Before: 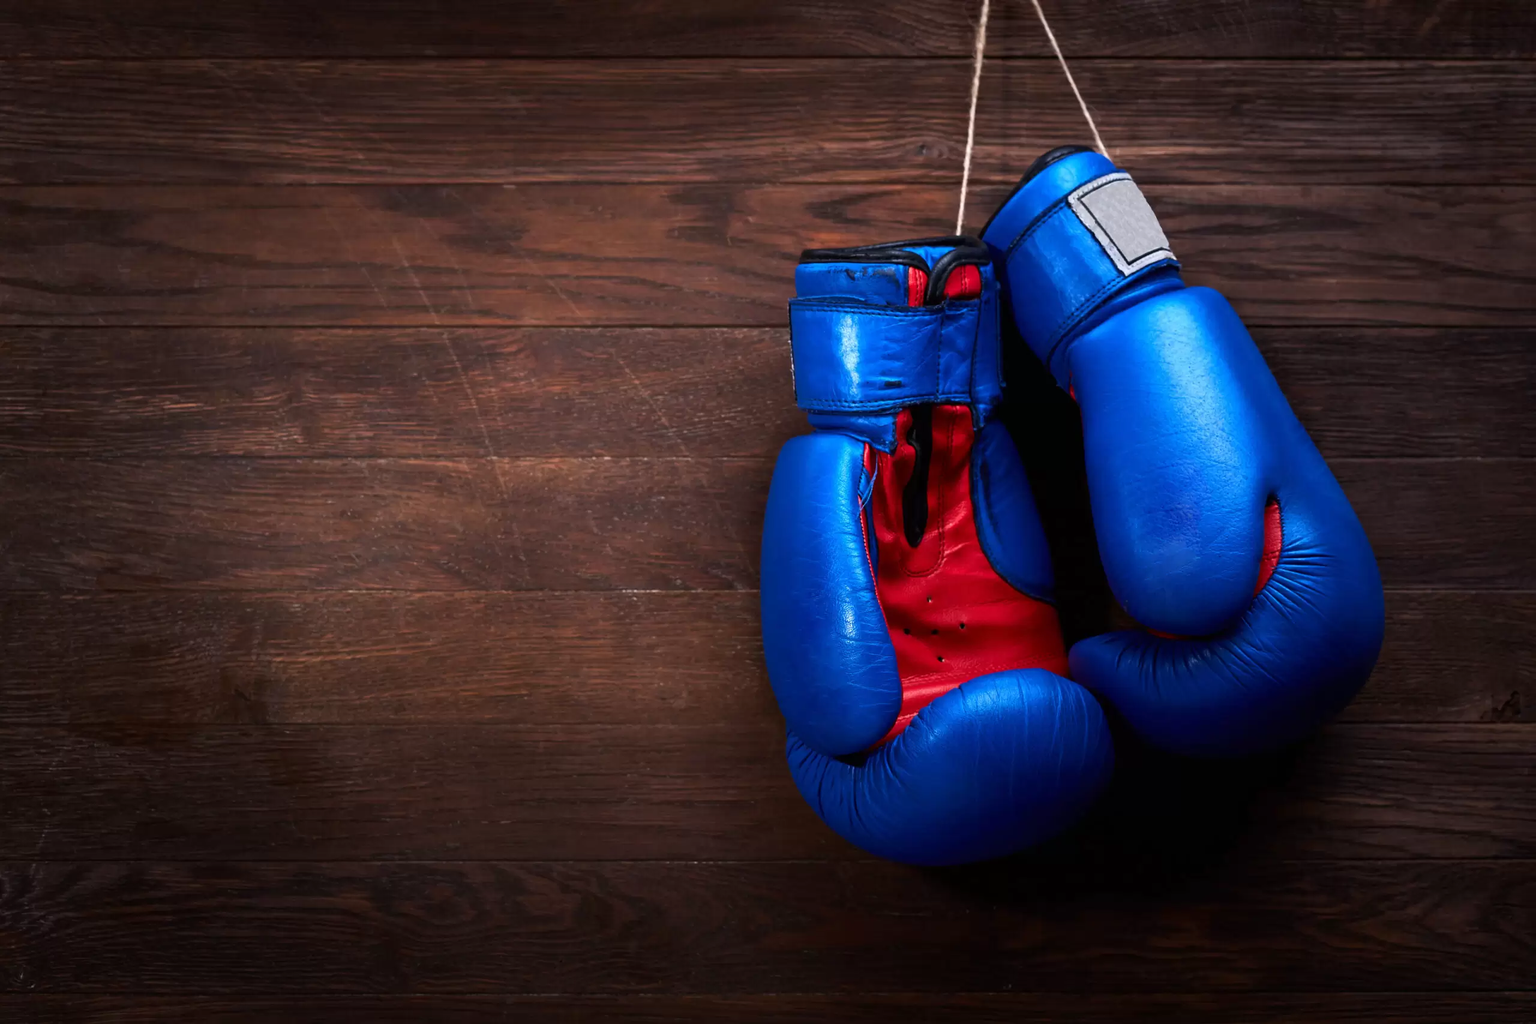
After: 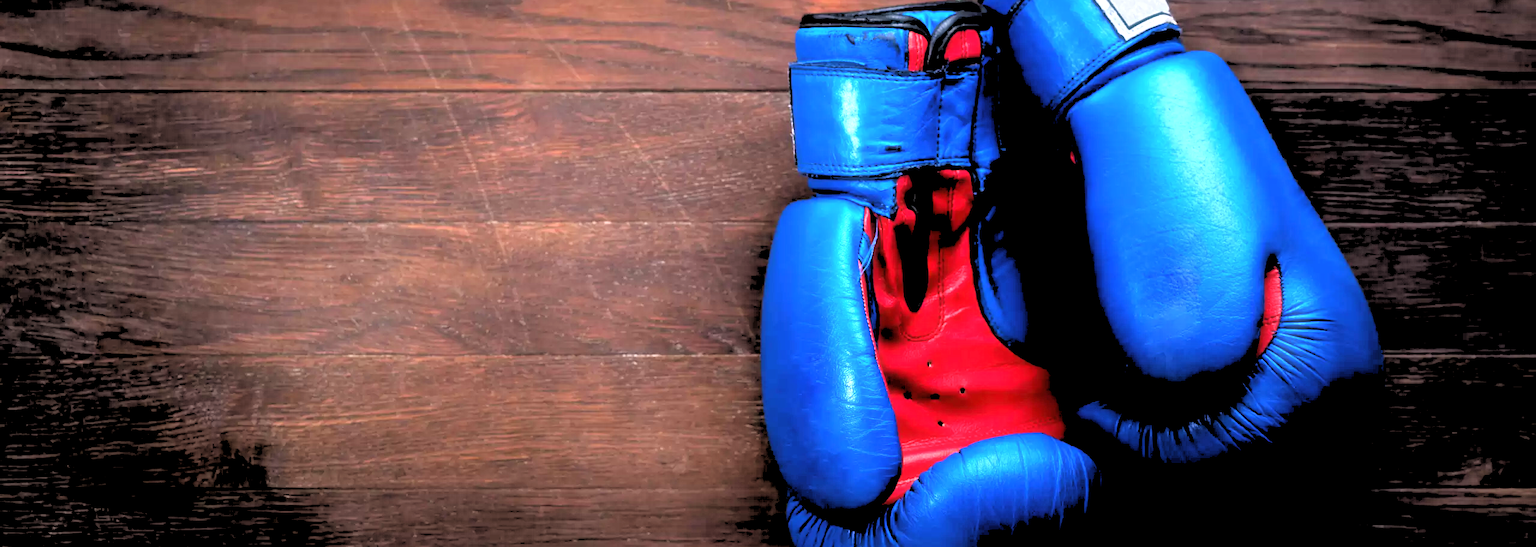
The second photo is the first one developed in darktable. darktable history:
rgb levels: levels [[0.027, 0.429, 0.996], [0, 0.5, 1], [0, 0.5, 1]]
exposure: black level correction 0, exposure 0.9 EV, compensate highlight preservation false
haze removal: strength -0.1, adaptive false
crop and rotate: top 23.043%, bottom 23.437%
tone curve: curves: ch0 [(0, 0) (0.161, 0.144) (0.501, 0.497) (1, 1)], color space Lab, linked channels, preserve colors none
